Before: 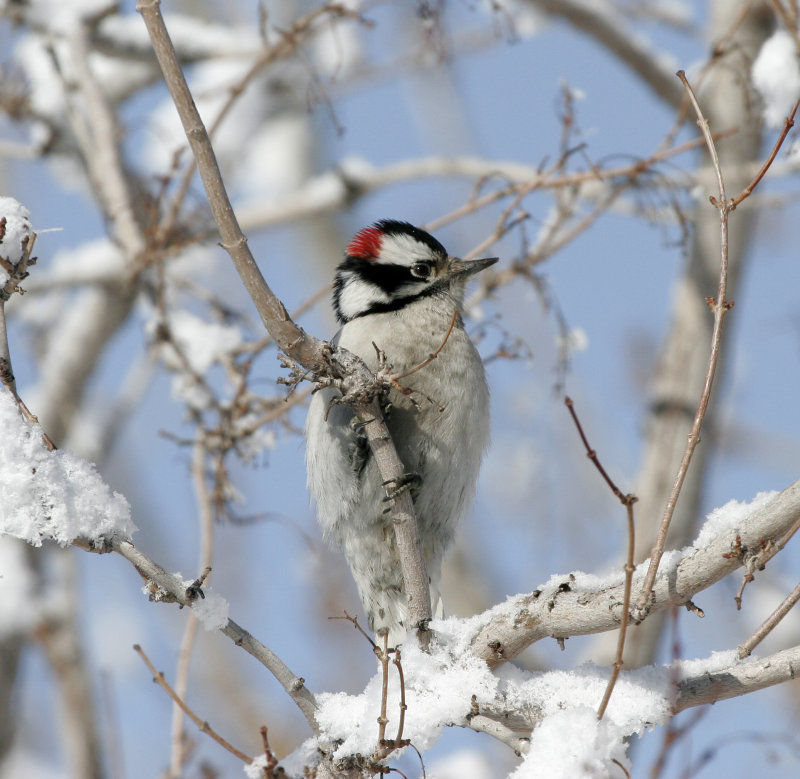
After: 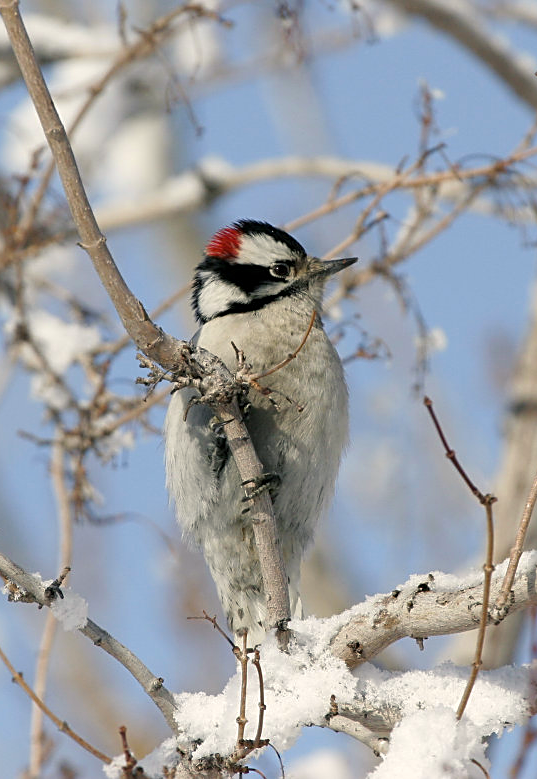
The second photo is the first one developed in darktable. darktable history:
crop and rotate: left 17.688%, right 15.154%
color balance rgb: shadows lift › chroma 2.035%, shadows lift › hue 248.51°, highlights gain › chroma 2.062%, highlights gain › hue 73.74°, linear chroma grading › shadows -30.241%, linear chroma grading › global chroma 35.487%, perceptual saturation grading › global saturation 0.974%, global vibrance 9.845%
sharpen: on, module defaults
